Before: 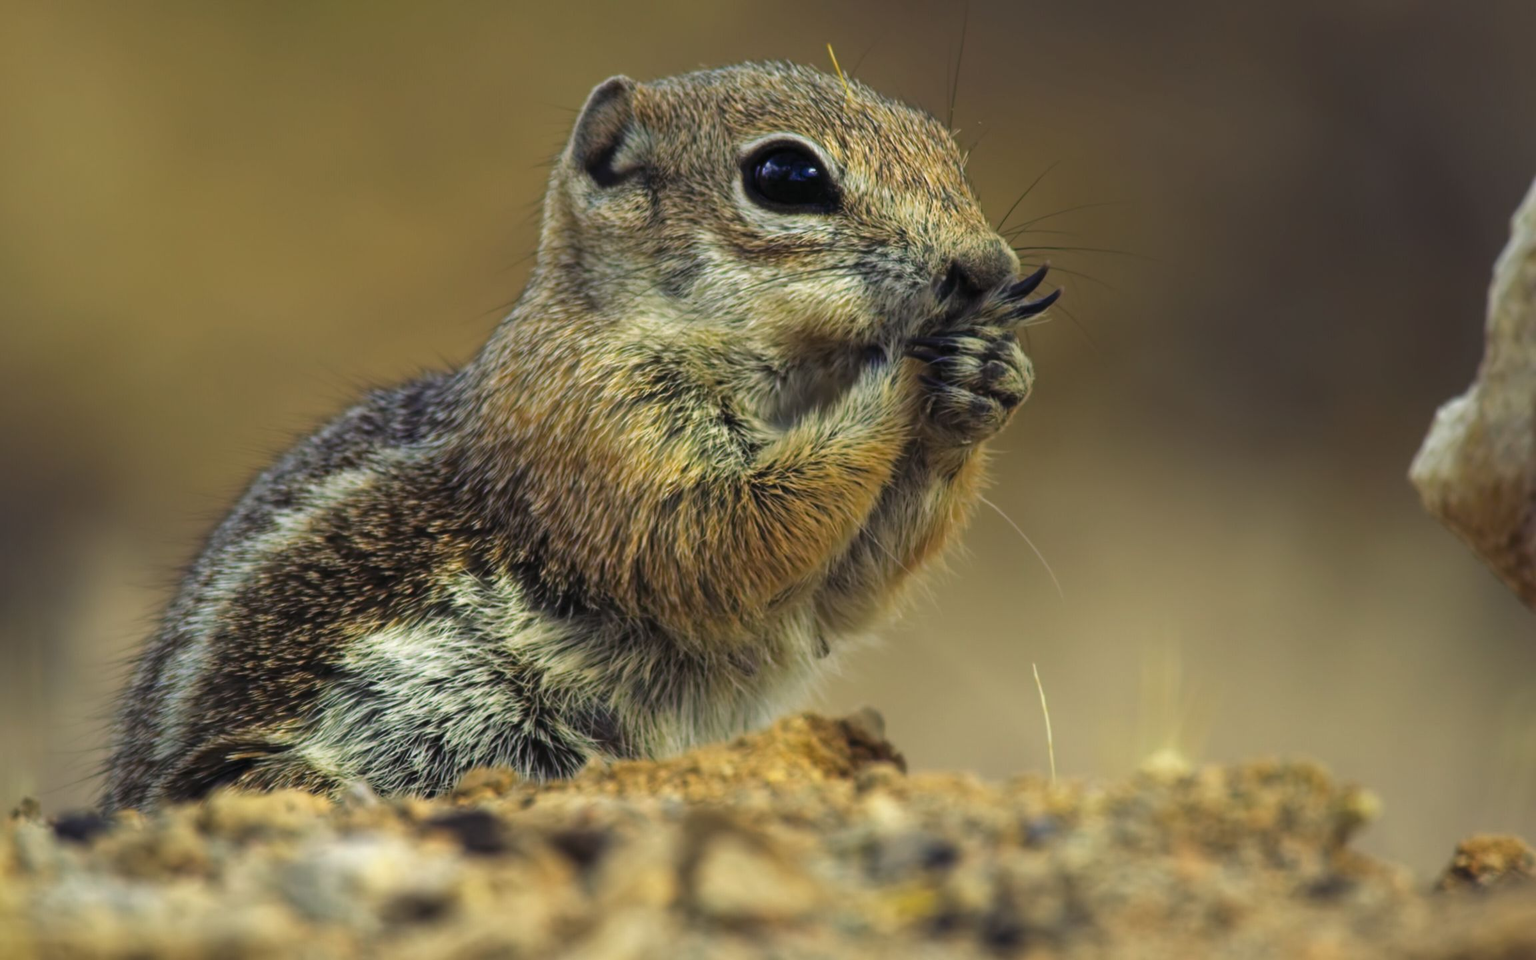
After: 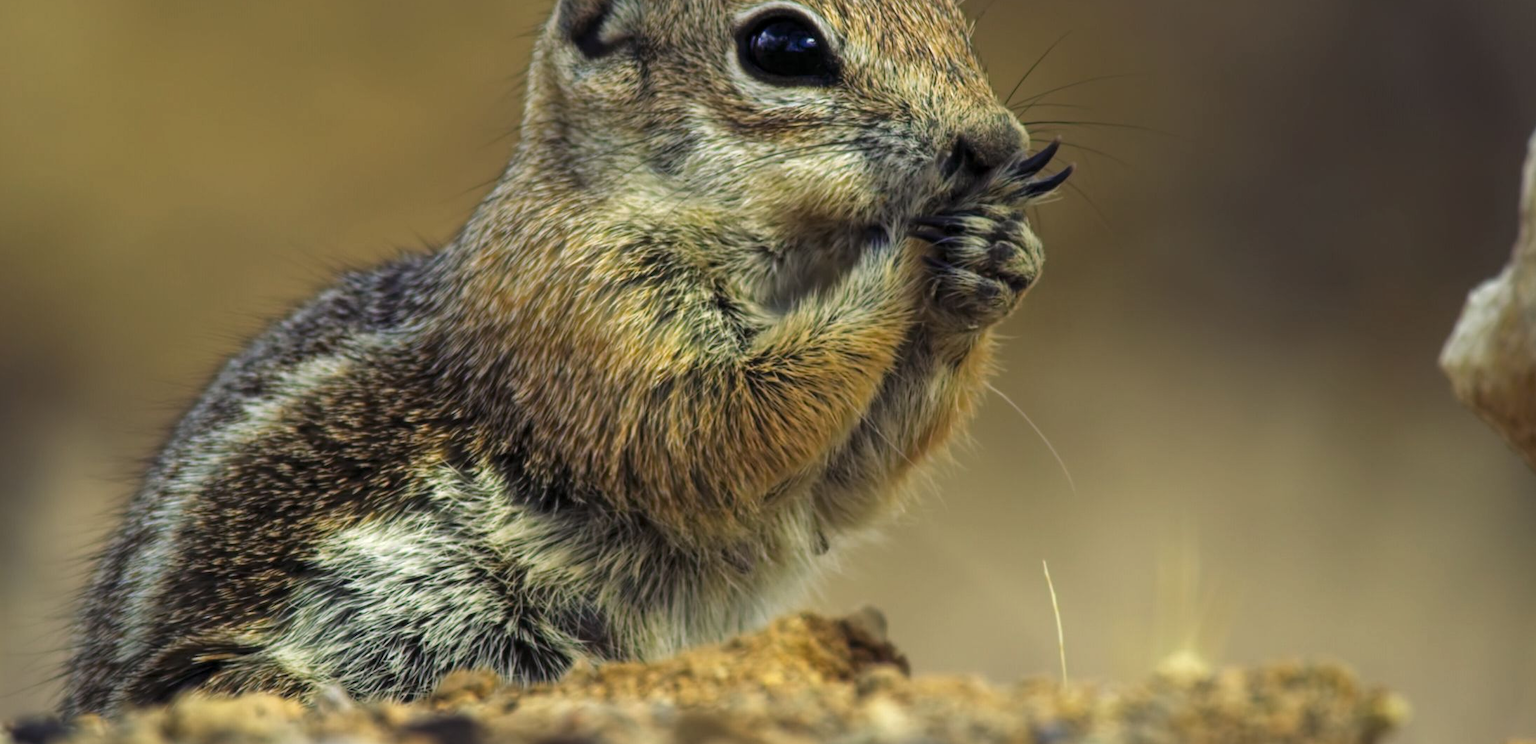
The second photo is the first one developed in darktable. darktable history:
local contrast: highlights 107%, shadows 103%, detail 119%, midtone range 0.2
tone equalizer: on, module defaults
crop and rotate: left 2.851%, top 13.818%, right 2.237%, bottom 12.631%
